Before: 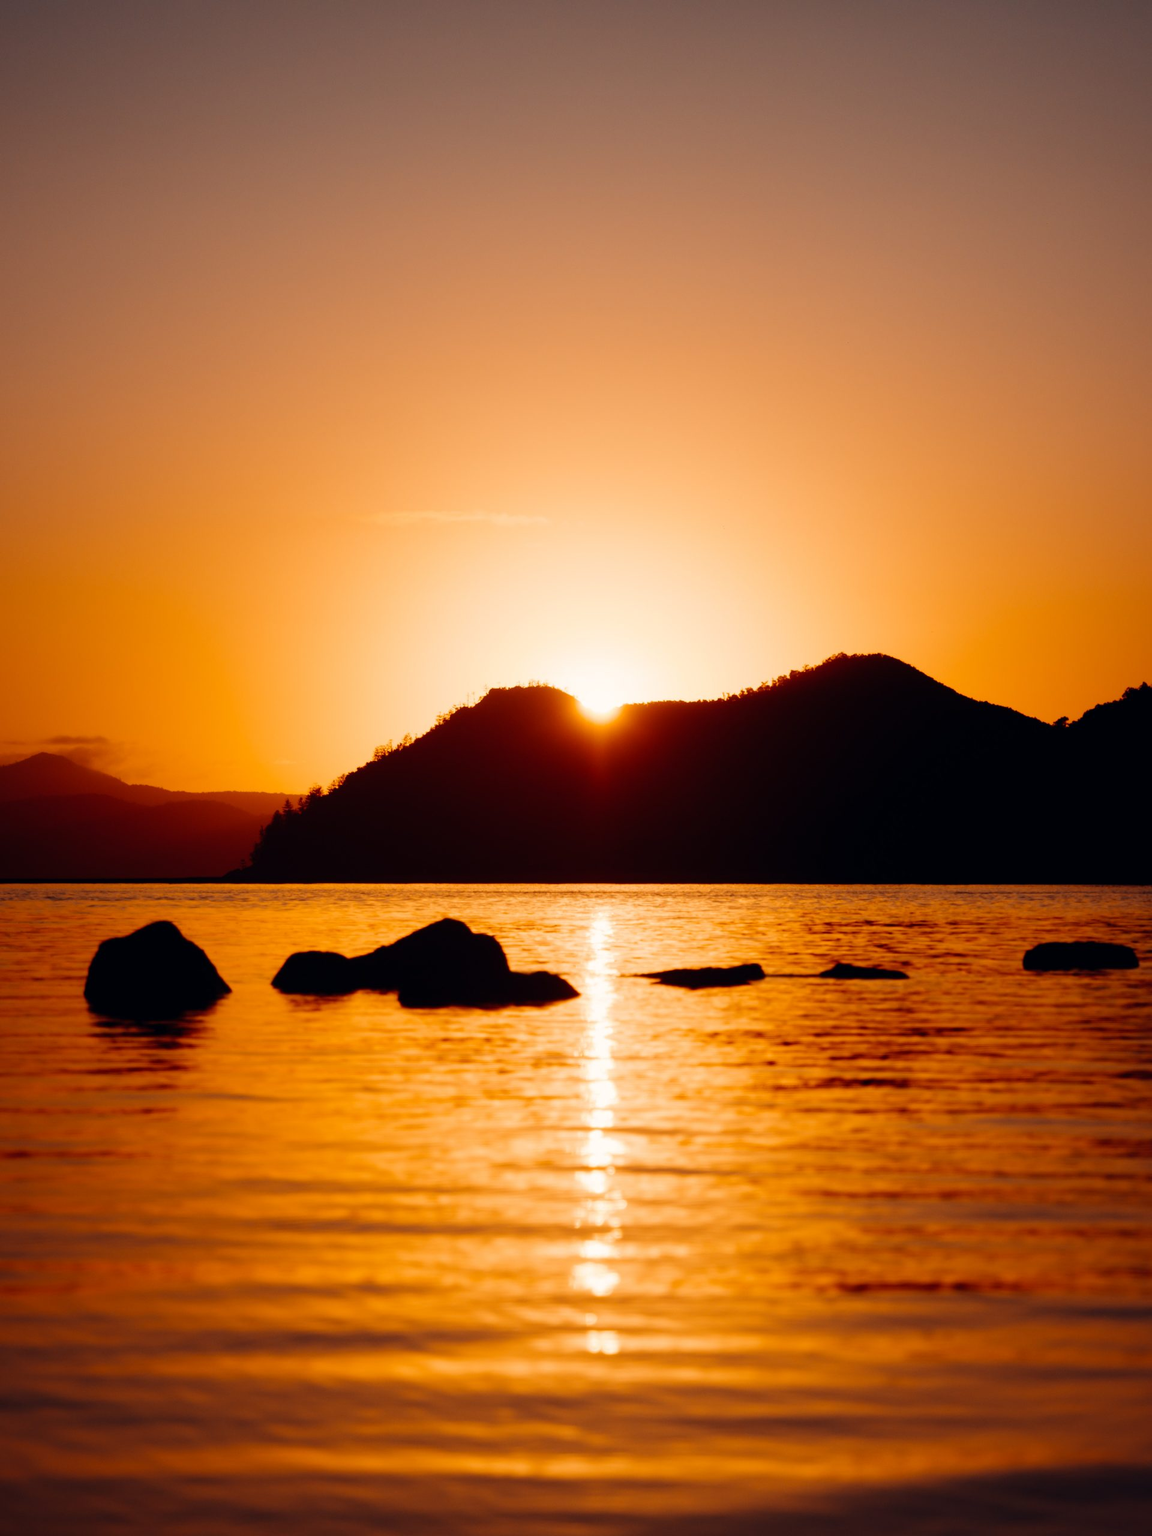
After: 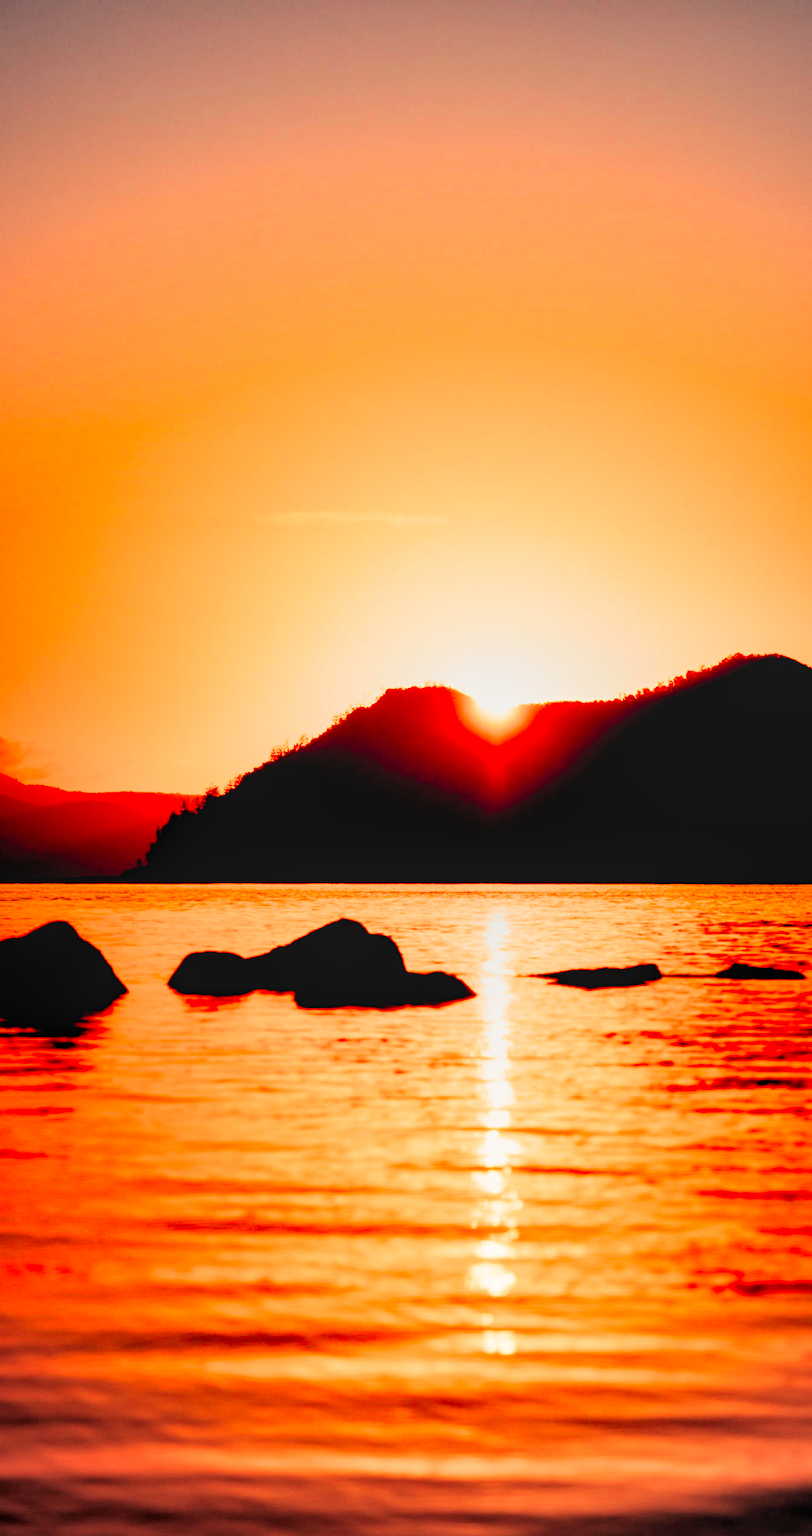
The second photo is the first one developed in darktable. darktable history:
shadows and highlights: highlights color adjustment 73.46%, soften with gaussian
contrast brightness saturation: contrast 0.197, brightness 0.162, saturation 0.216
color zones: curves: ch1 [(0, 0.679) (0.143, 0.647) (0.286, 0.261) (0.378, -0.011) (0.571, 0.396) (0.714, 0.399) (0.857, 0.406) (1, 0.679)]
crop and rotate: left 9.058%, right 20.385%
filmic rgb: black relative exposure -2.75 EV, white relative exposure 4.56 EV, hardness 1.77, contrast 1.246
exposure: black level correction 0, exposure 1.099 EV, compensate highlight preservation false
local contrast: on, module defaults
vignetting: fall-off radius 61%
